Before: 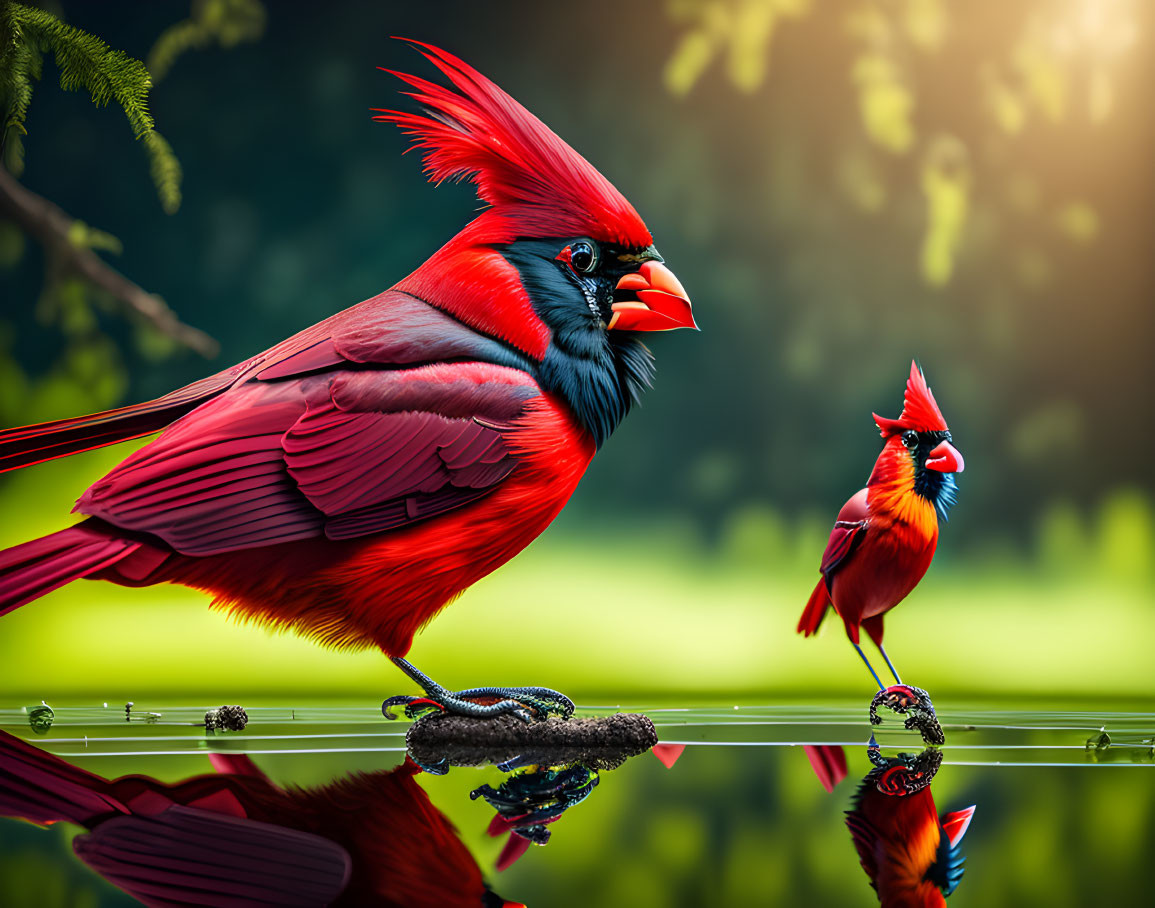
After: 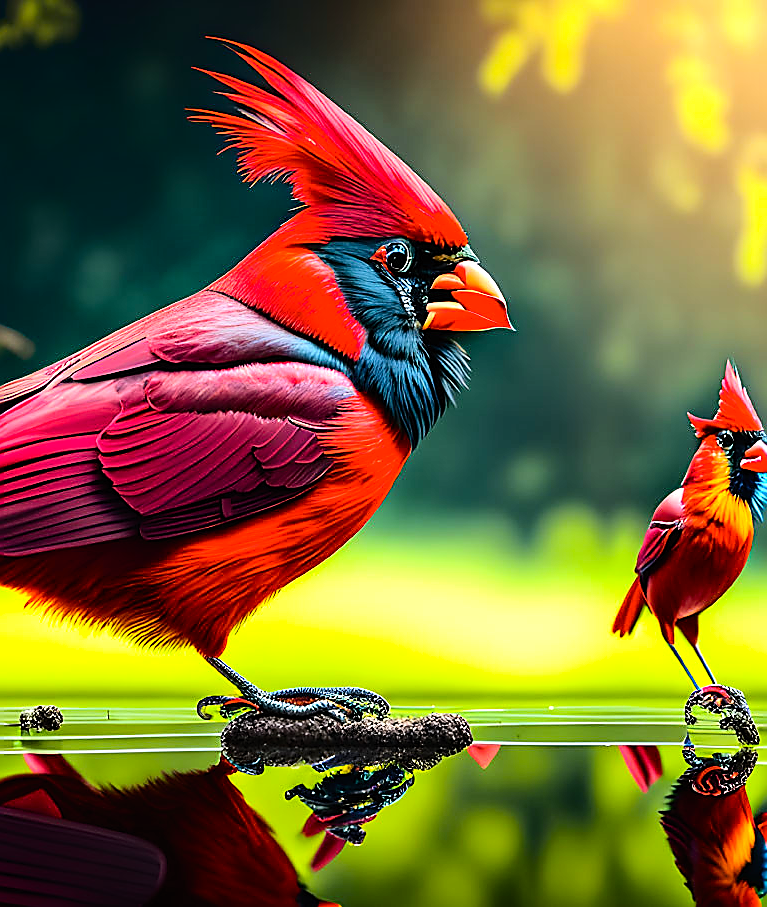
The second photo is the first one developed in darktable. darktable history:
sharpen: radius 1.359, amount 1.24, threshold 0.703
tone equalizer: -8 EV -0.716 EV, -7 EV -0.709 EV, -6 EV -0.595 EV, -5 EV -0.411 EV, -3 EV 0.39 EV, -2 EV 0.6 EV, -1 EV 0.676 EV, +0 EV 0.723 EV
tone curve: curves: ch0 [(0, 0) (0.003, 0.008) (0.011, 0.017) (0.025, 0.027) (0.044, 0.043) (0.069, 0.059) (0.1, 0.086) (0.136, 0.112) (0.177, 0.152) (0.224, 0.203) (0.277, 0.277) (0.335, 0.346) (0.399, 0.439) (0.468, 0.527) (0.543, 0.613) (0.623, 0.693) (0.709, 0.787) (0.801, 0.863) (0.898, 0.927) (1, 1)], color space Lab, independent channels, preserve colors none
crop and rotate: left 16.049%, right 17.49%
color balance rgb: perceptual saturation grading › global saturation 19.891%, global vibrance 20%
